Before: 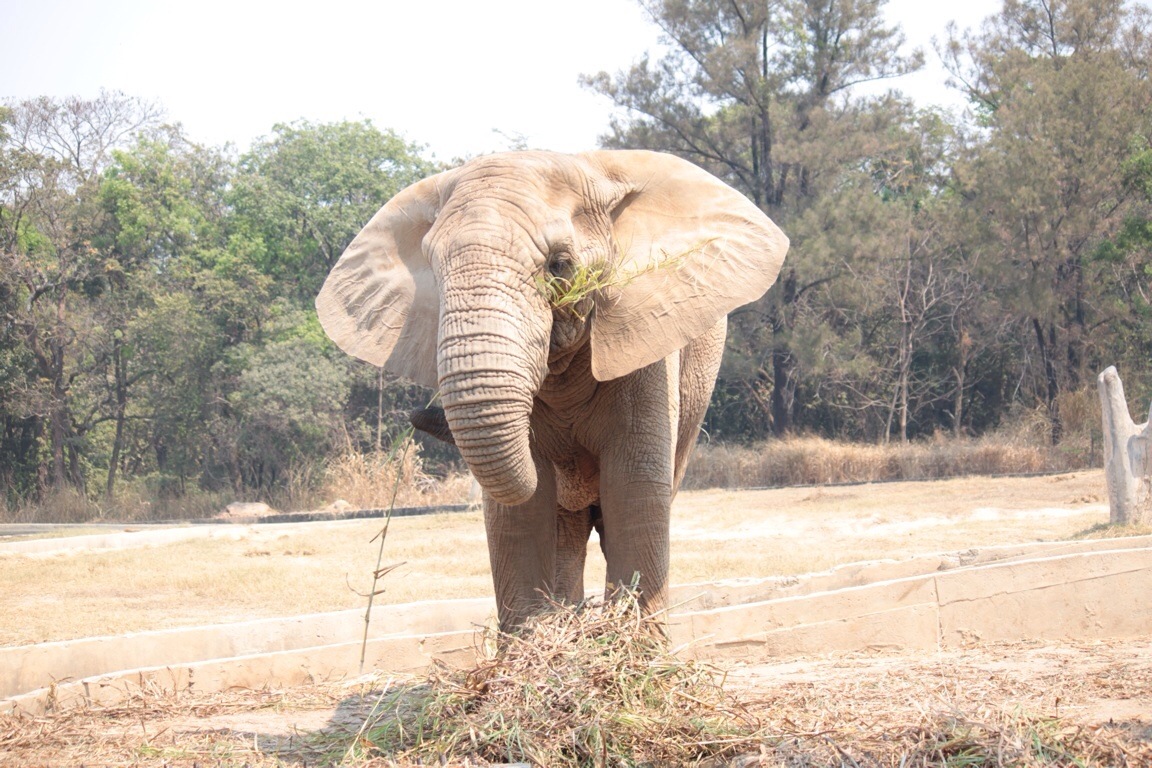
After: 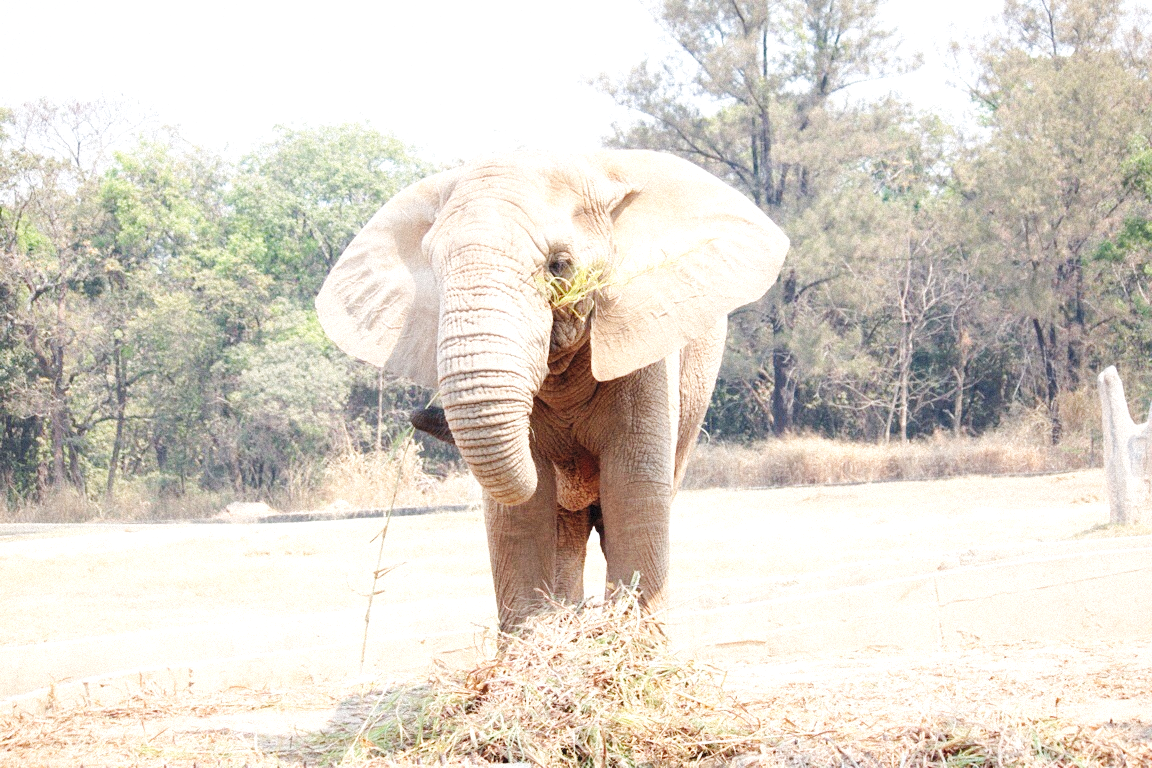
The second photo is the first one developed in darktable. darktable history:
base curve: curves: ch0 [(0, 0) (0.036, 0.025) (0.121, 0.166) (0.206, 0.329) (0.605, 0.79) (1, 1)], preserve colors none
grain: mid-tones bias 0%
exposure: exposure 0.493 EV, compensate highlight preservation false
